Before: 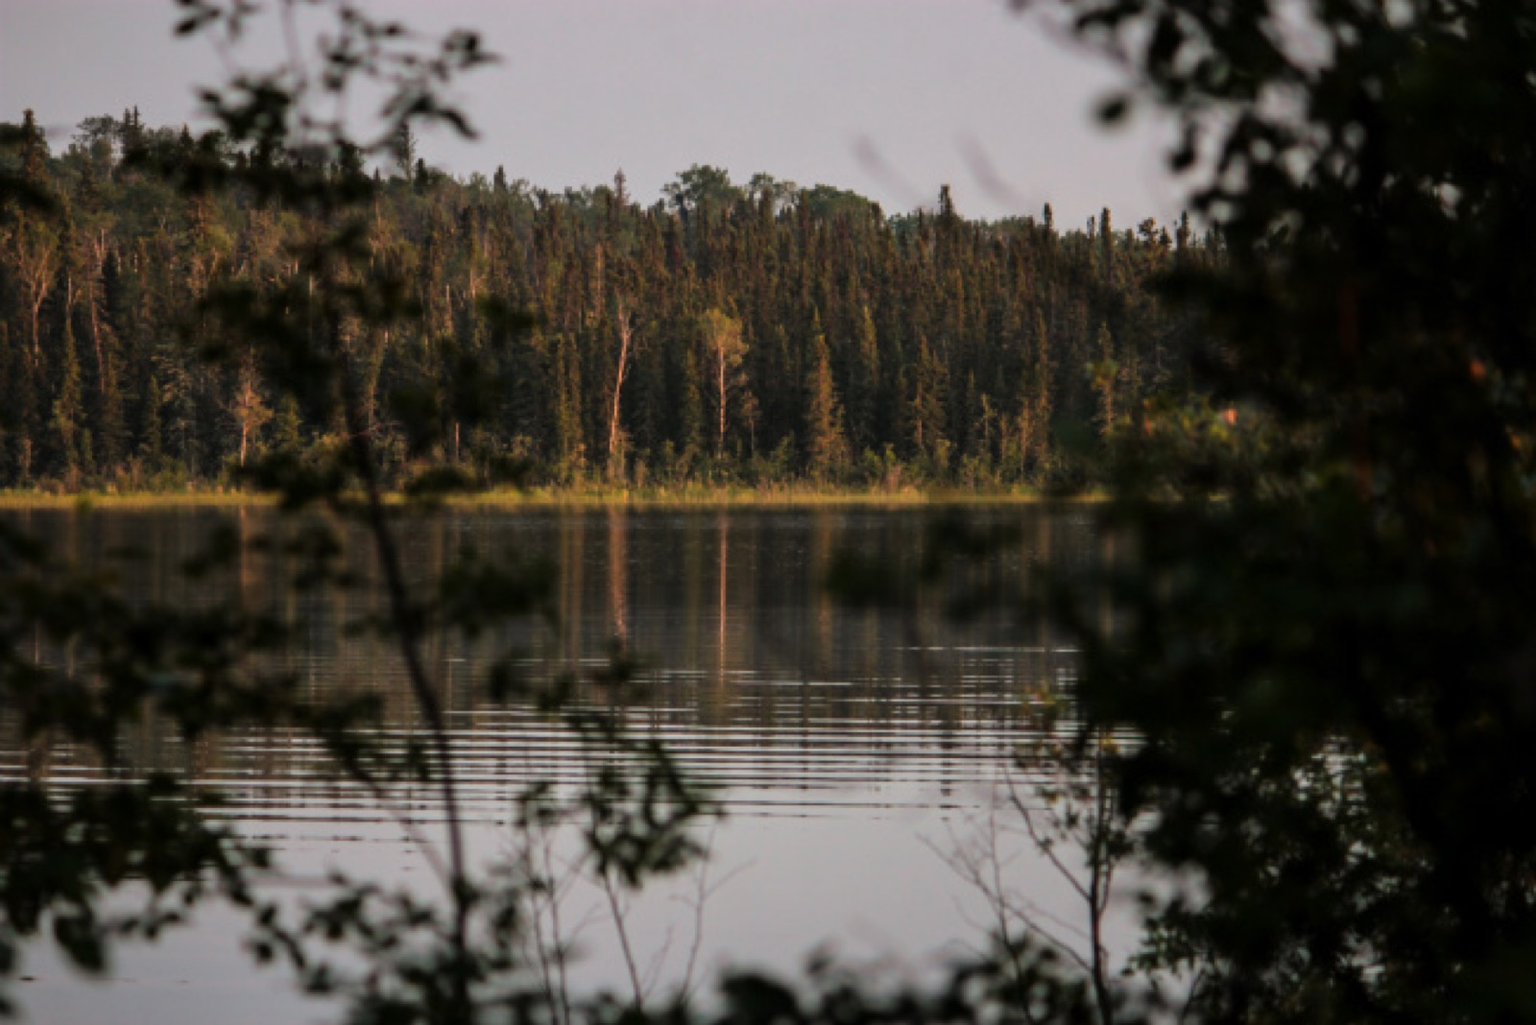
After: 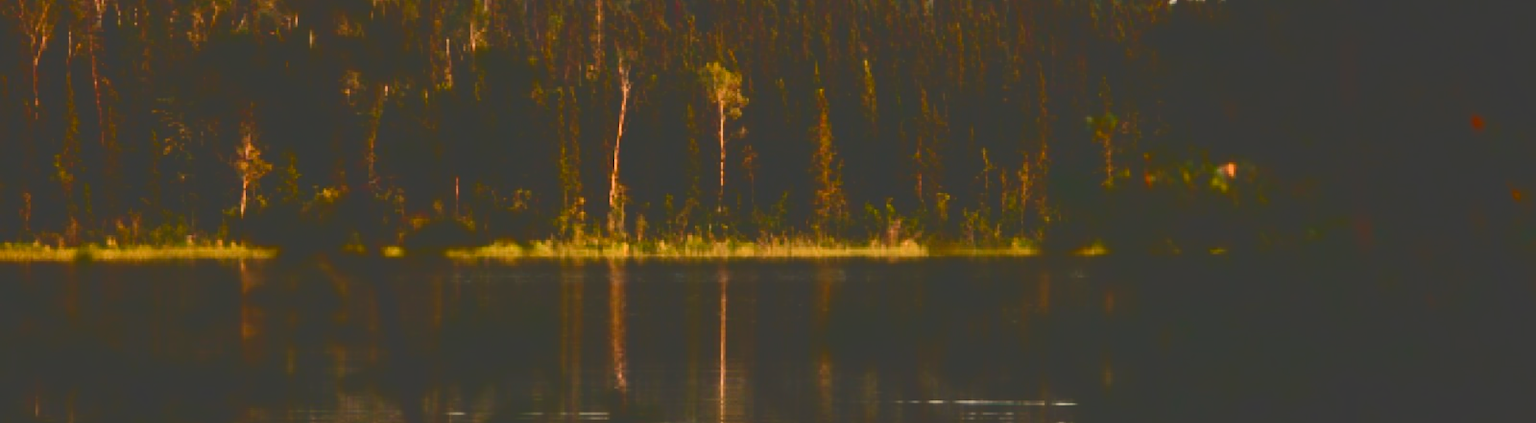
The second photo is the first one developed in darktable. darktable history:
color balance rgb: highlights gain › chroma 7.948%, highlights gain › hue 83.96°, global offset › luminance 1.529%, perceptual saturation grading › global saturation 20%, perceptual saturation grading › highlights -25.356%, perceptual saturation grading › shadows 50.196%, global vibrance 14.456%
crop and rotate: top 24.09%, bottom 34.529%
tone curve: curves: ch0 [(0, 0) (0.003, 0.231) (0.011, 0.231) (0.025, 0.231) (0.044, 0.231) (0.069, 0.231) (0.1, 0.234) (0.136, 0.239) (0.177, 0.243) (0.224, 0.247) (0.277, 0.265) (0.335, 0.311) (0.399, 0.389) (0.468, 0.507) (0.543, 0.634) (0.623, 0.74) (0.709, 0.83) (0.801, 0.889) (0.898, 0.93) (1, 1)], color space Lab, independent channels, preserve colors none
